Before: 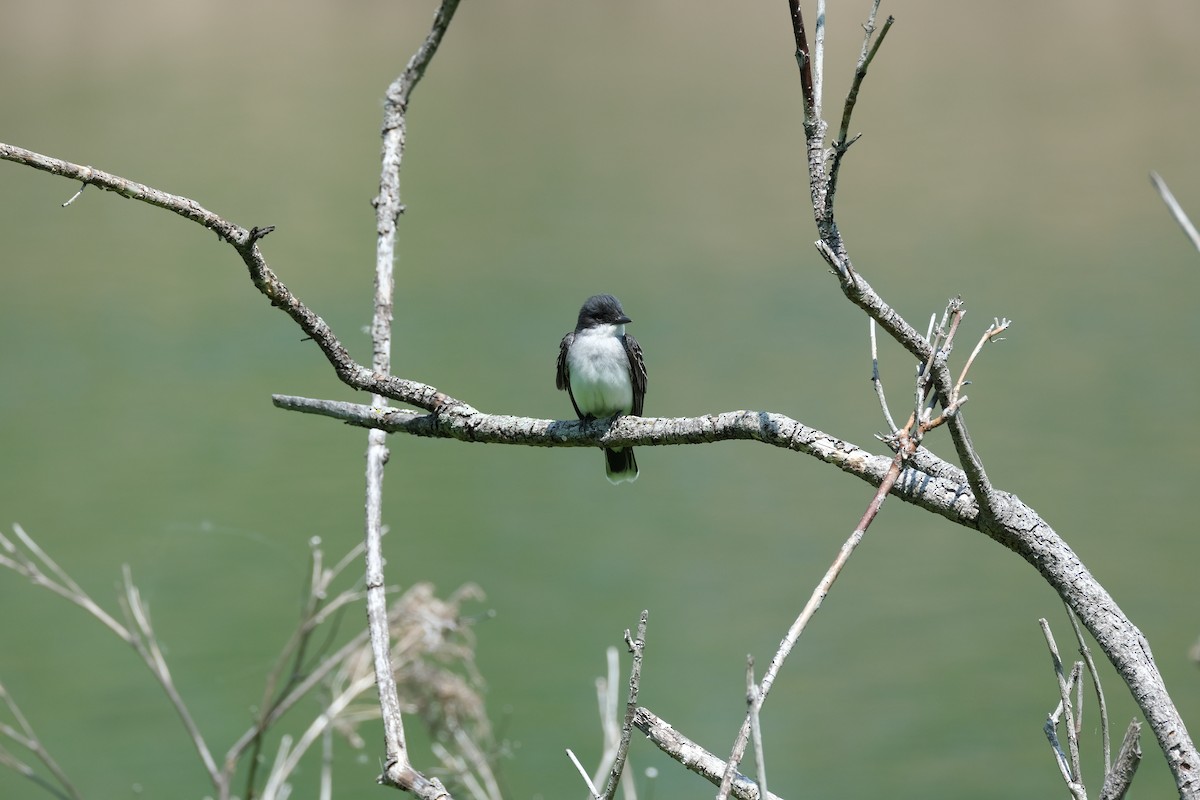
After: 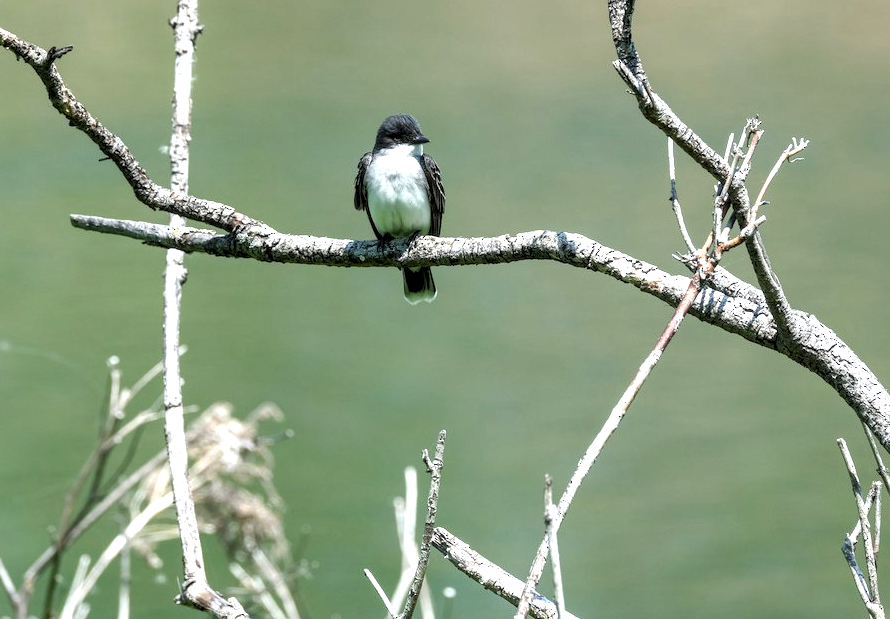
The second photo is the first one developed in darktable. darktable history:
crop: left 16.835%, top 22.571%, right 8.975%
local contrast: detail 138%
tone equalizer: -8 EV -0.717 EV, -7 EV -0.704 EV, -6 EV -0.577 EV, -5 EV -0.37 EV, -3 EV 0.38 EV, -2 EV 0.6 EV, -1 EV 0.682 EV, +0 EV 0.743 EV
shadows and highlights: soften with gaussian
